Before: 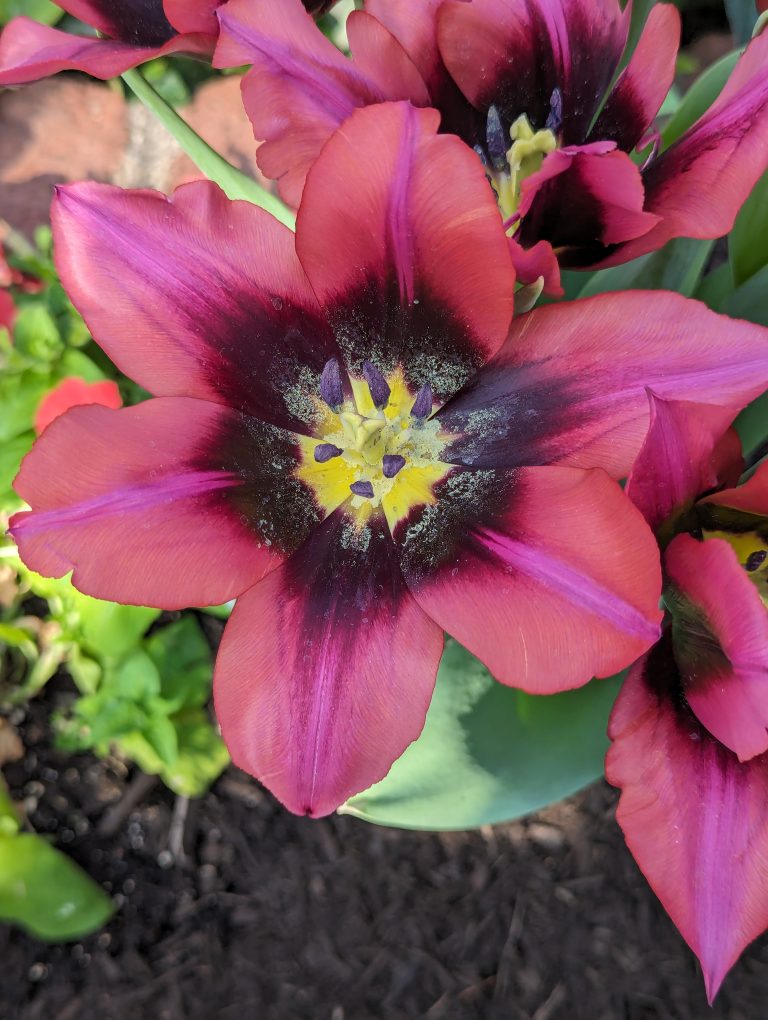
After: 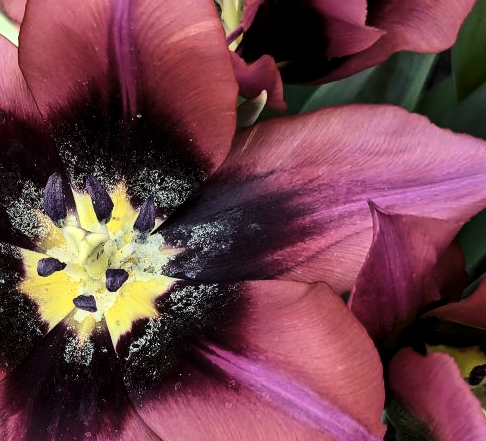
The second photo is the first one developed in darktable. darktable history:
levels: levels [0.029, 0.545, 0.971]
crop: left 36.154%, top 18.315%, right 0.559%, bottom 38.355%
exposure: exposure 0.151 EV, compensate exposure bias true, compensate highlight preservation false
color correction: highlights b* 0.01, saturation 0.862
contrast brightness saturation: contrast 0.29
